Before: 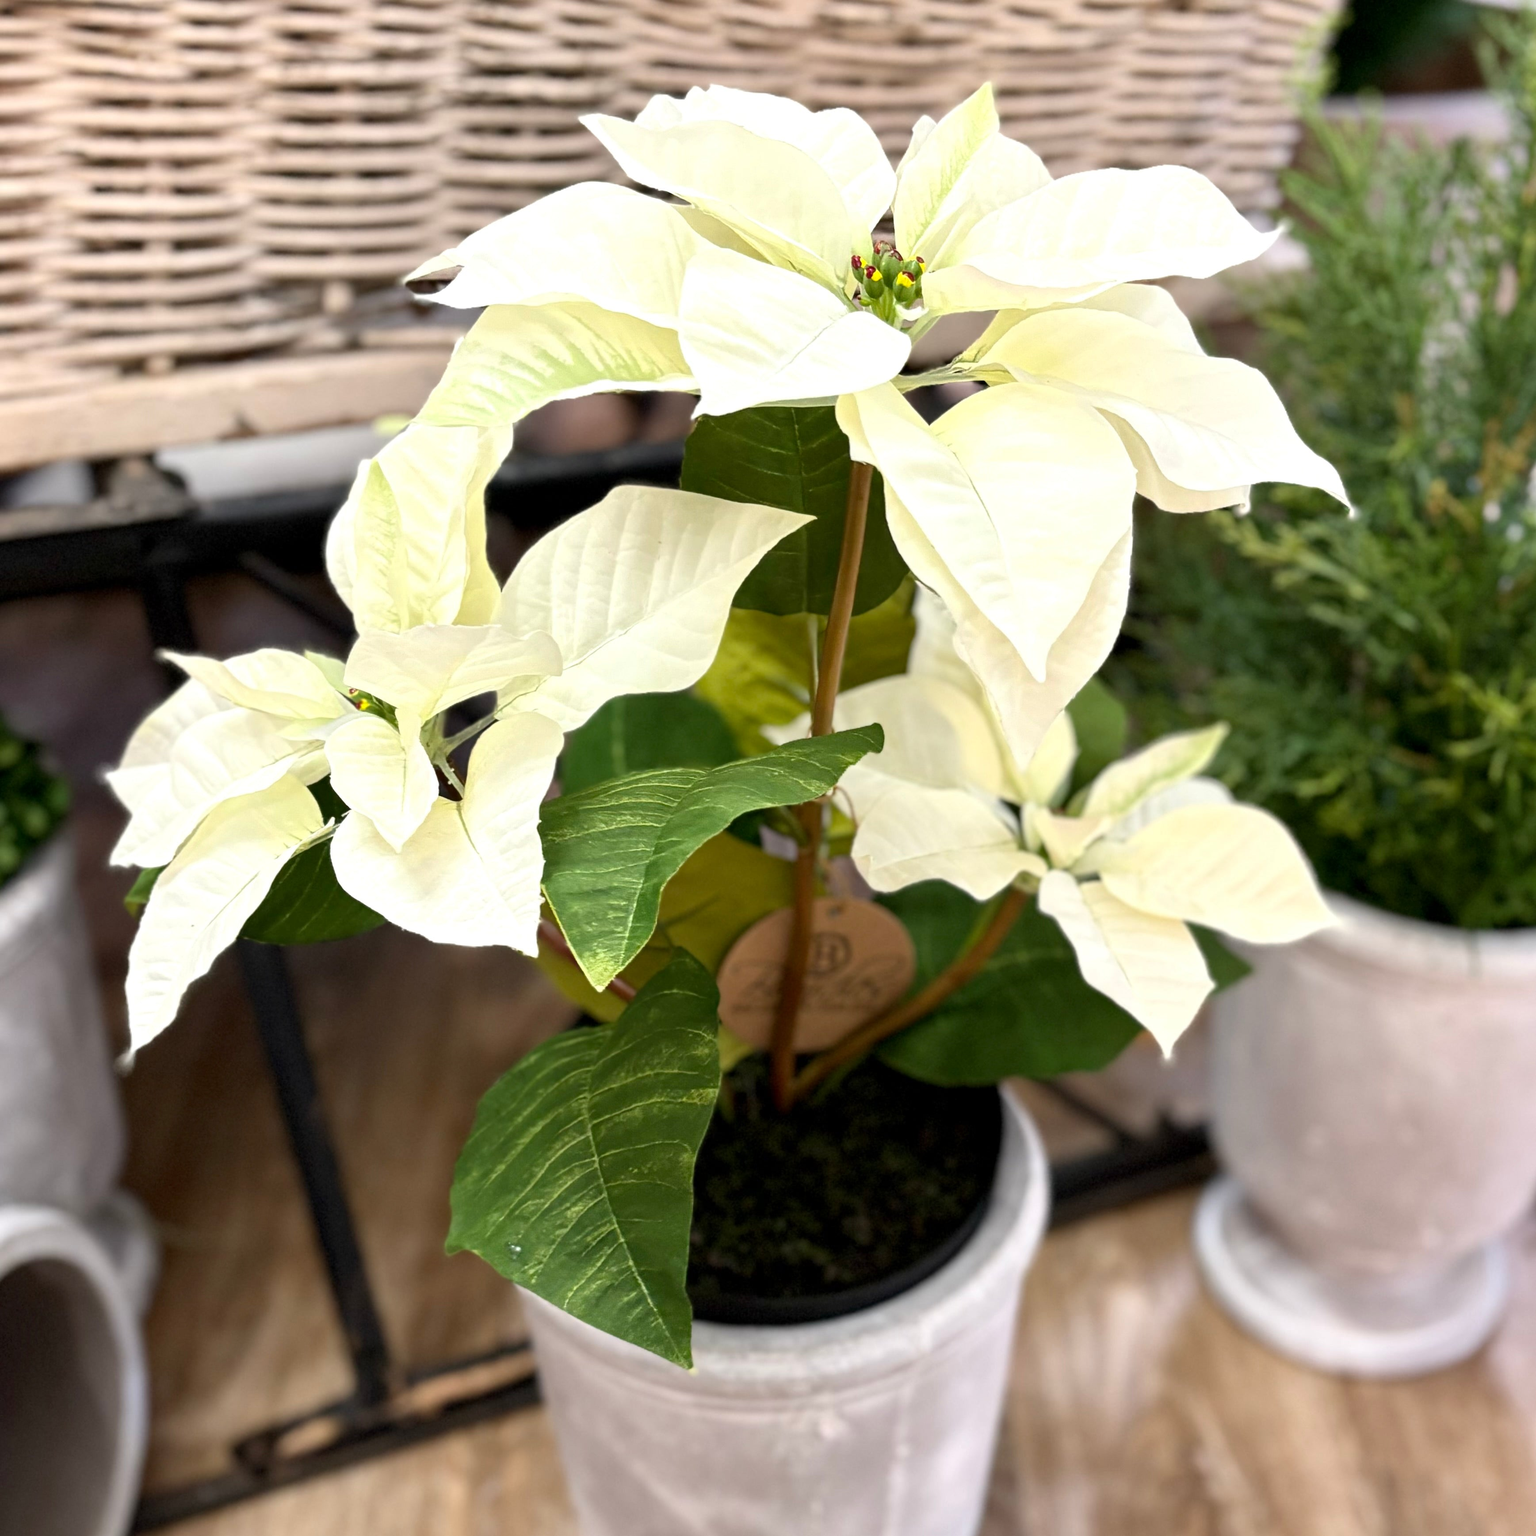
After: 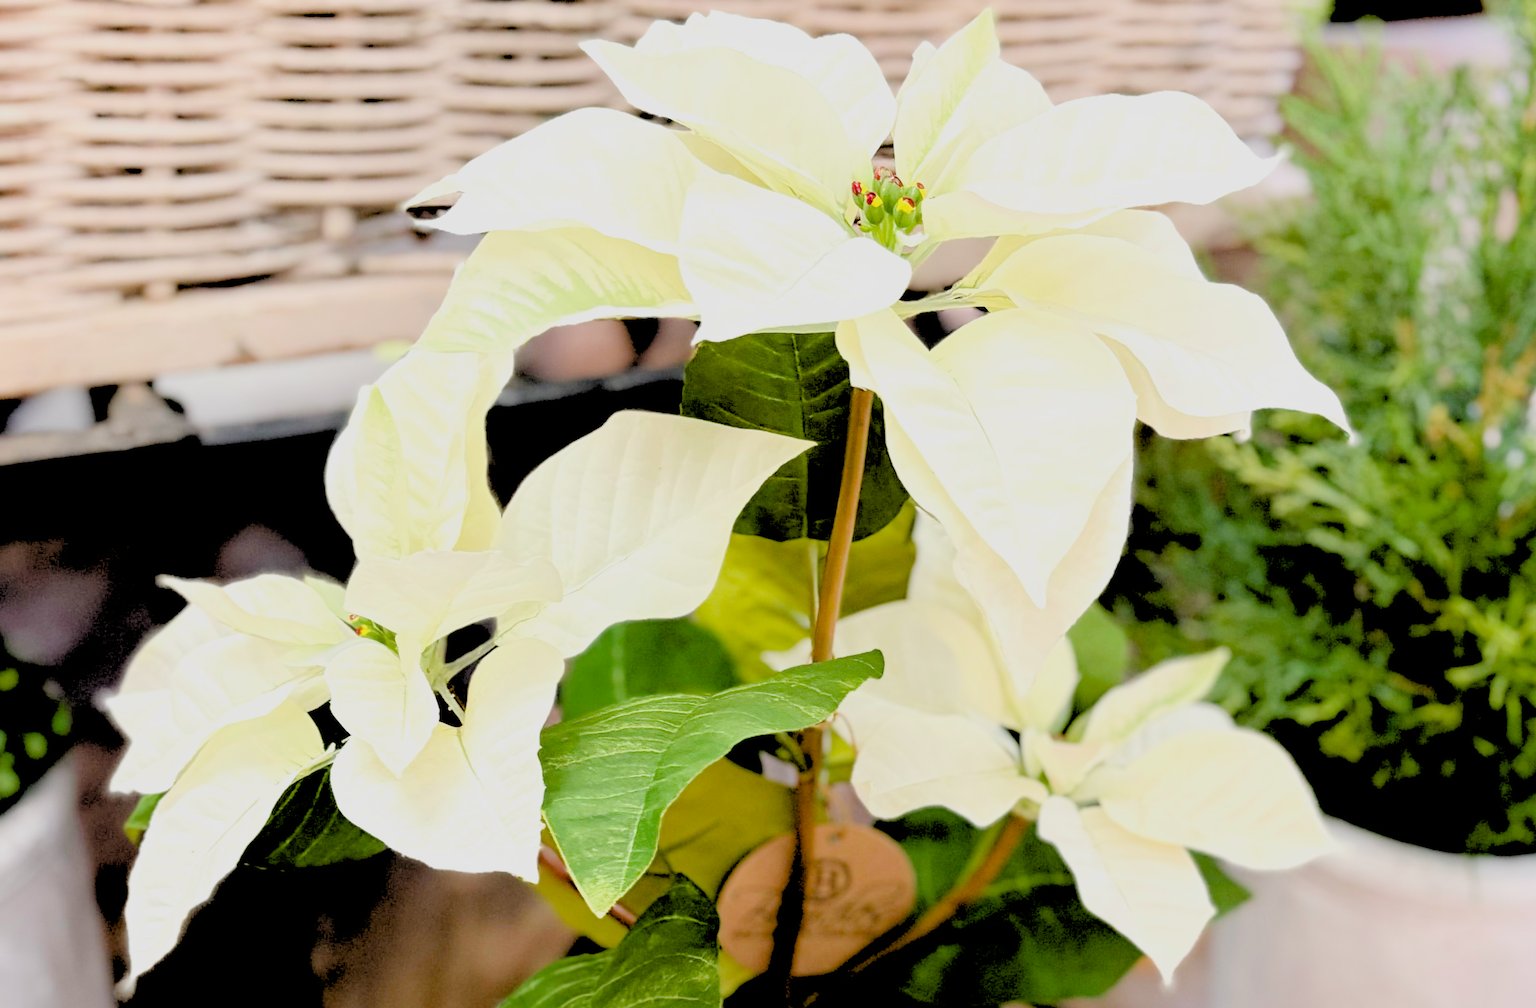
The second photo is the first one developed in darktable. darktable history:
contrast equalizer: y [[0.5, 0.5, 0.472, 0.5, 0.5, 0.5], [0.5 ×6], [0.5 ×6], [0 ×6], [0 ×6]]
crop and rotate: top 4.848%, bottom 29.503%
exposure: black level correction 0.012, exposure 0.7 EV, compensate exposure bias true, compensate highlight preservation false
filmic rgb: black relative exposure -6.68 EV, white relative exposure 4.56 EV, hardness 3.25
rgb levels: levels [[0.027, 0.429, 0.996], [0, 0.5, 1], [0, 0.5, 1]]
